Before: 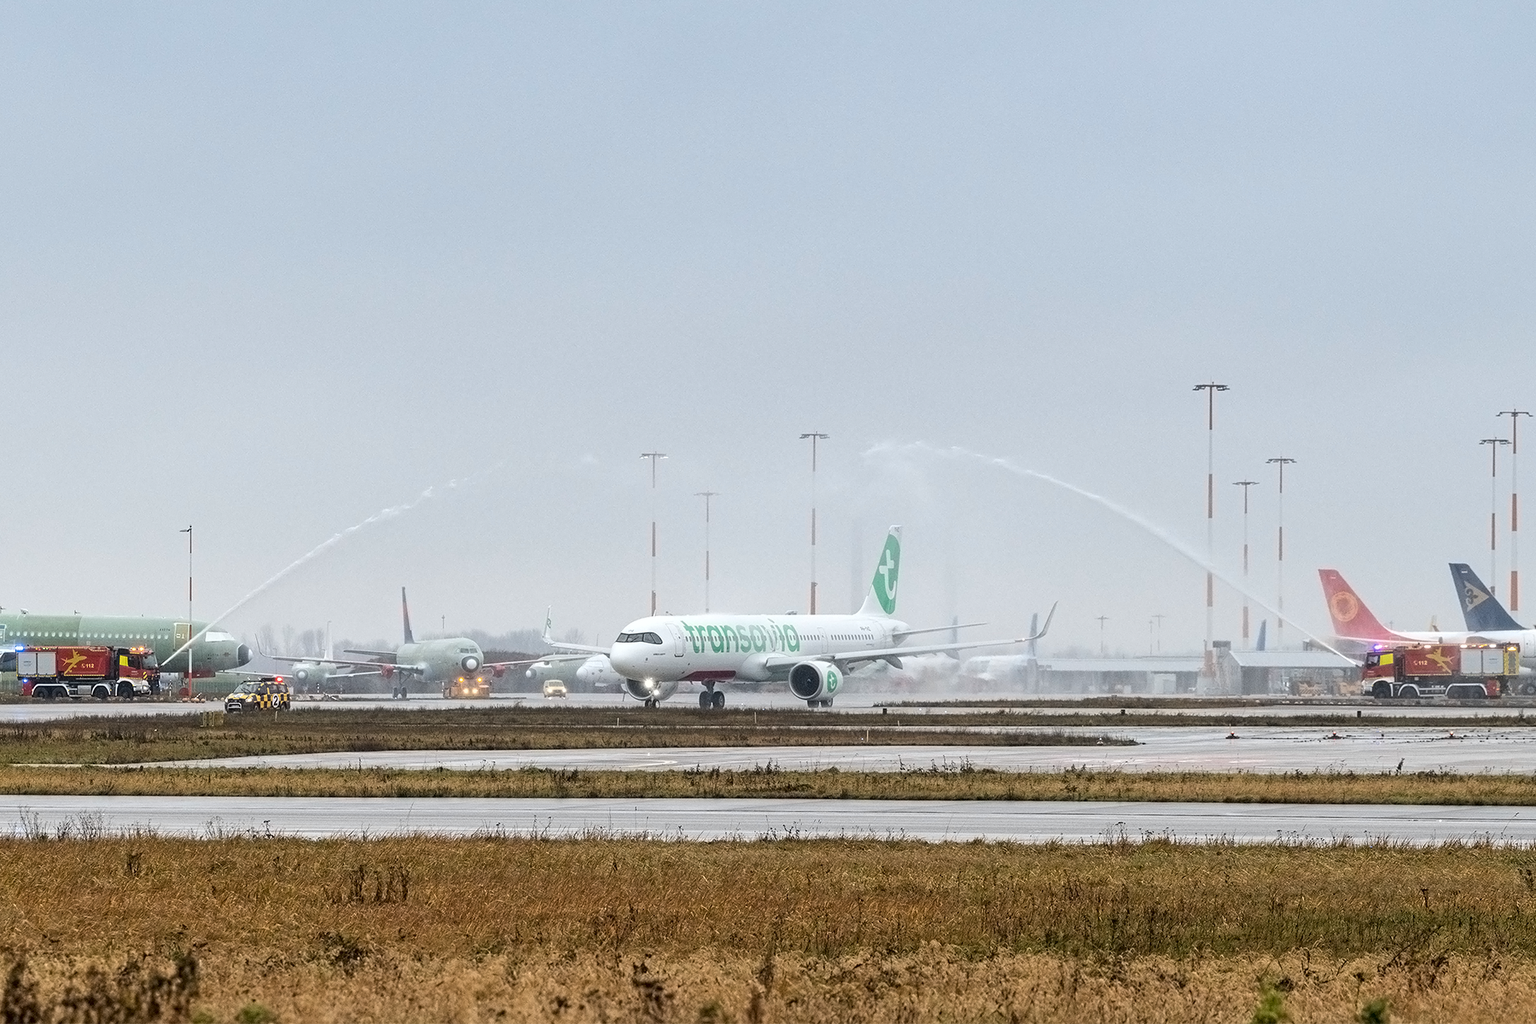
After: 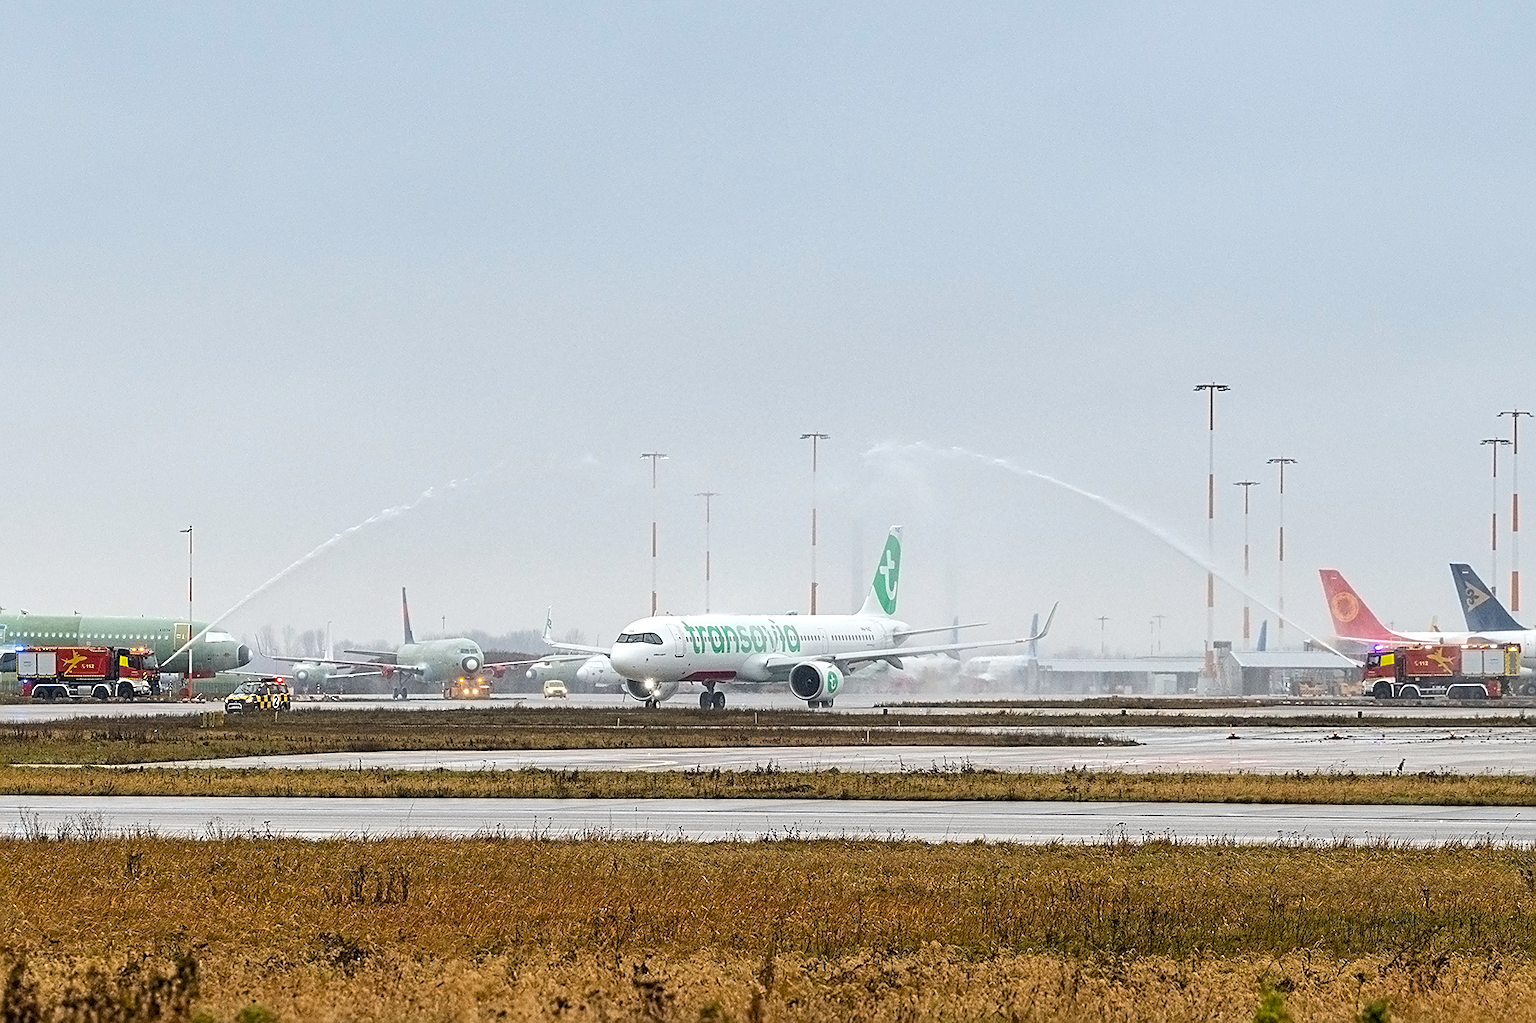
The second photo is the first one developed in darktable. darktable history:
sharpen: on, module defaults
color balance rgb: linear chroma grading › global chroma 10%, perceptual saturation grading › global saturation 5%, perceptual brilliance grading › global brilliance 4%, global vibrance 7%, saturation formula JzAzBz (2021)
white balance: red 1.009, blue 0.985
